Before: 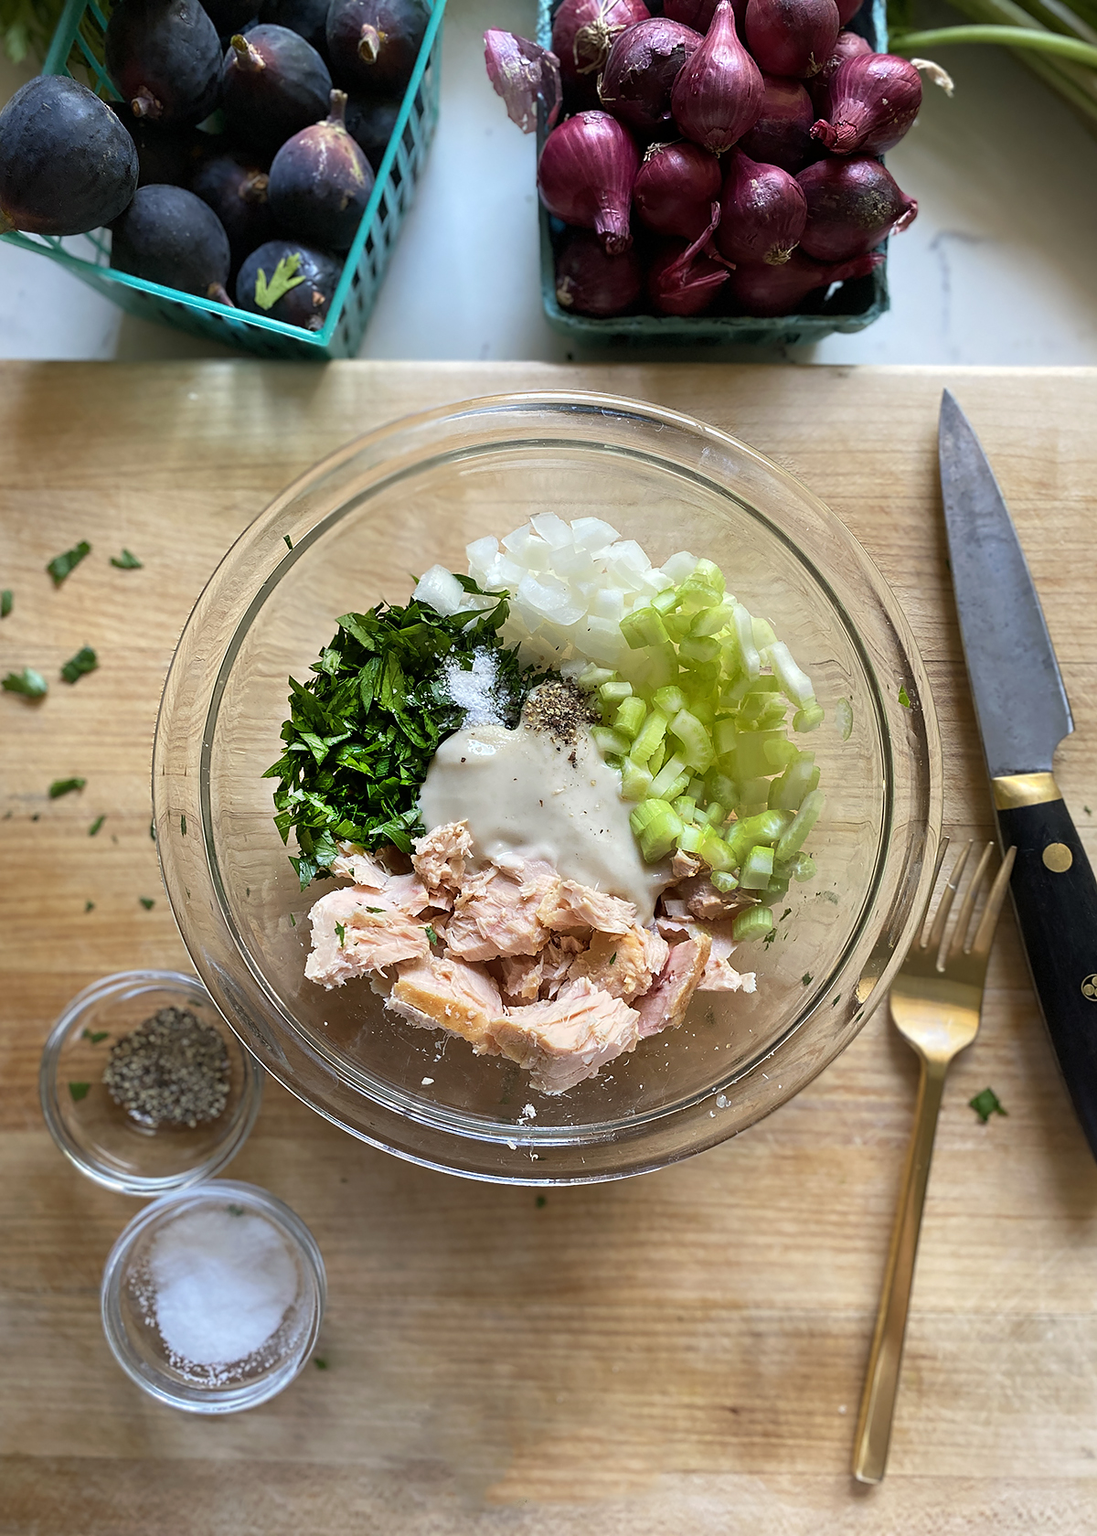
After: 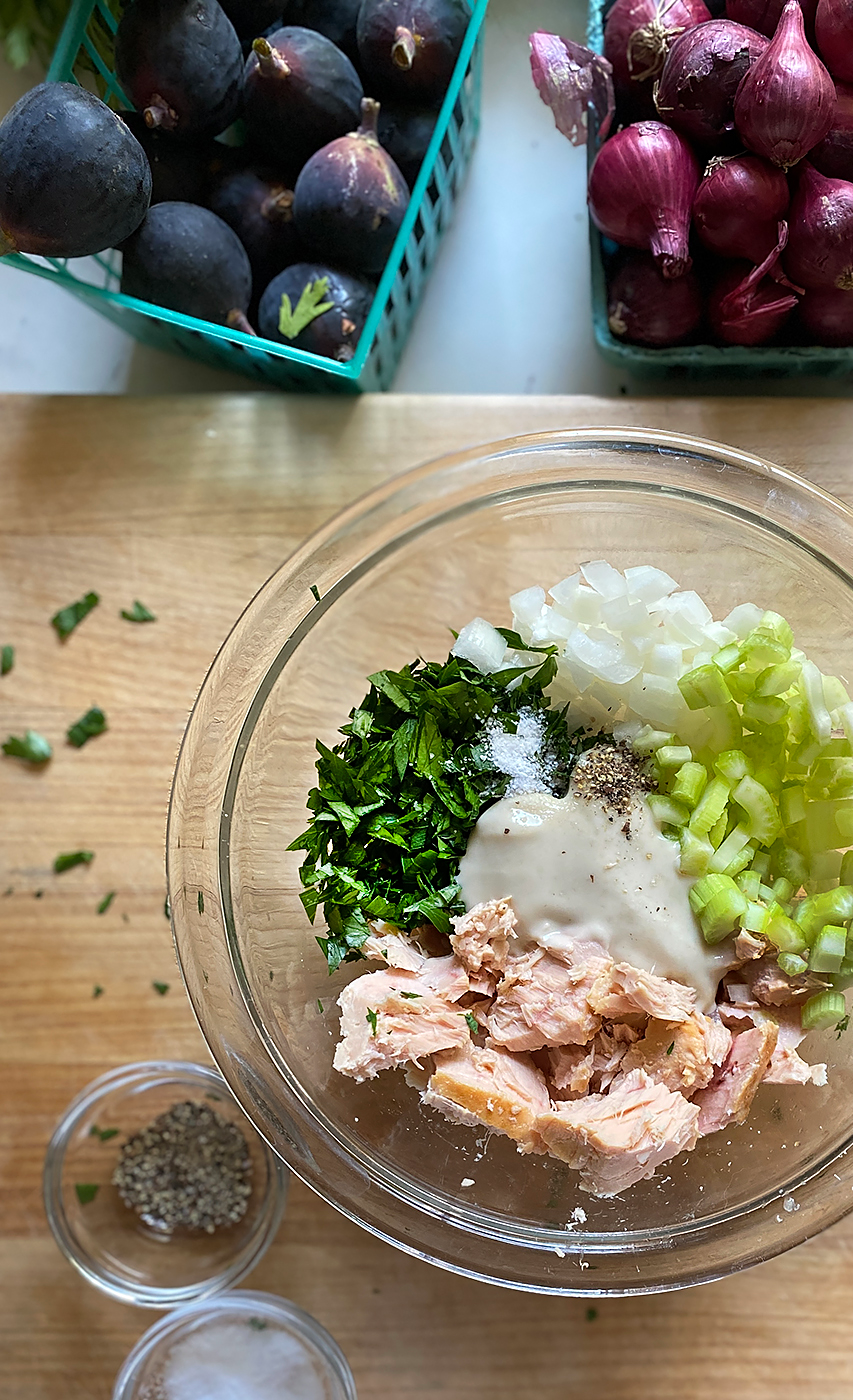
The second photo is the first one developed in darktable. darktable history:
sharpen: amount 0.2
contrast brightness saturation: saturation -0.05
crop: right 28.885%, bottom 16.626%
